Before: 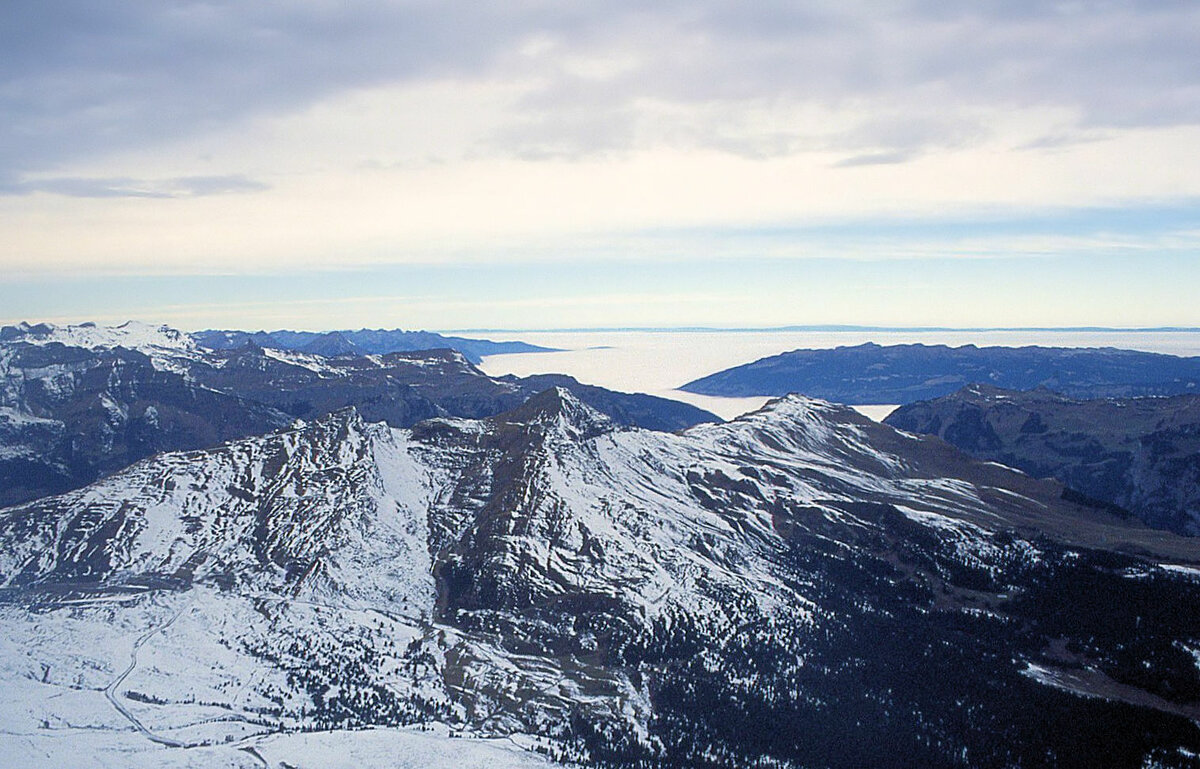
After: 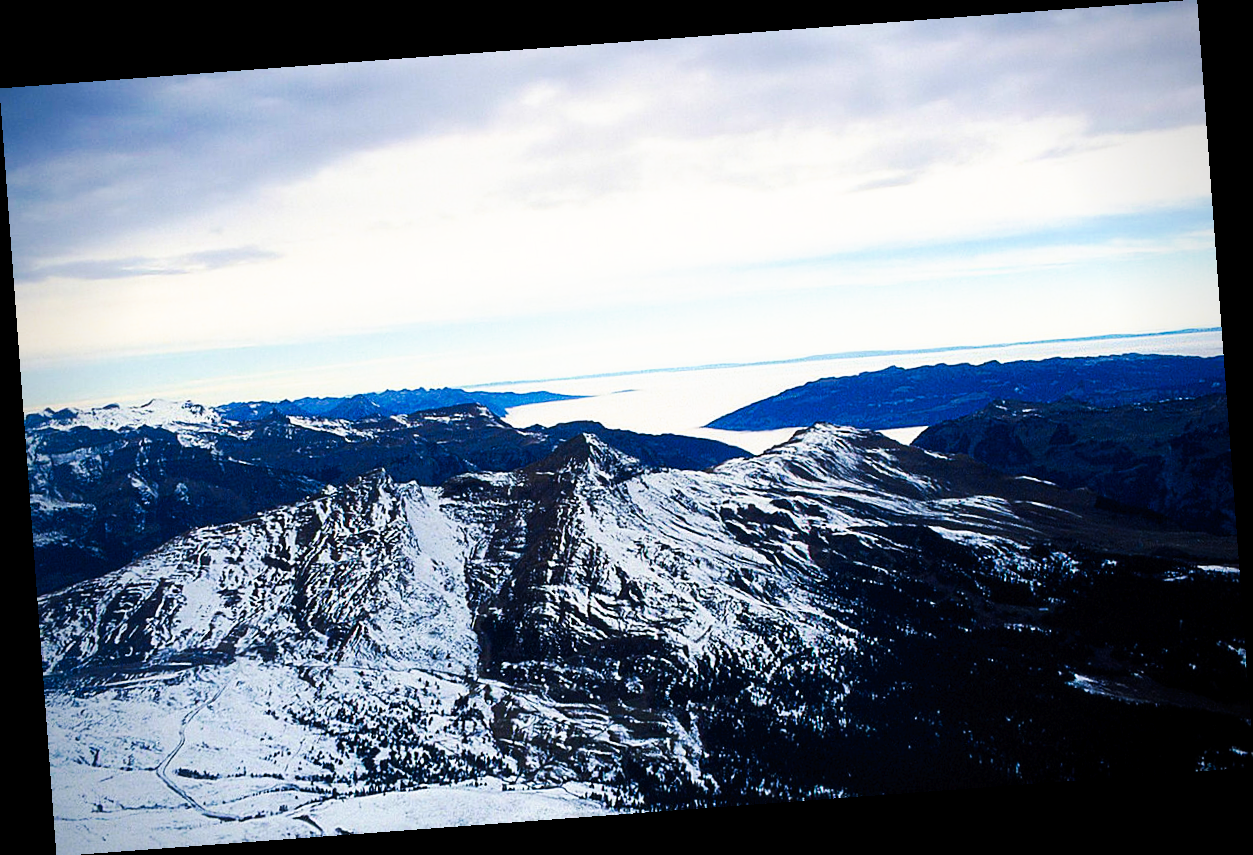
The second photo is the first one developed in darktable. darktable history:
rotate and perspective: rotation -4.25°, automatic cropping off
vignetting: saturation 0, unbound false
tone curve: curves: ch0 [(0, 0) (0.003, 0.007) (0.011, 0.009) (0.025, 0.01) (0.044, 0.012) (0.069, 0.013) (0.1, 0.014) (0.136, 0.021) (0.177, 0.038) (0.224, 0.06) (0.277, 0.099) (0.335, 0.16) (0.399, 0.227) (0.468, 0.329) (0.543, 0.45) (0.623, 0.594) (0.709, 0.756) (0.801, 0.868) (0.898, 0.971) (1, 1)], preserve colors none
exposure: black level correction 0.007, compensate highlight preservation false
